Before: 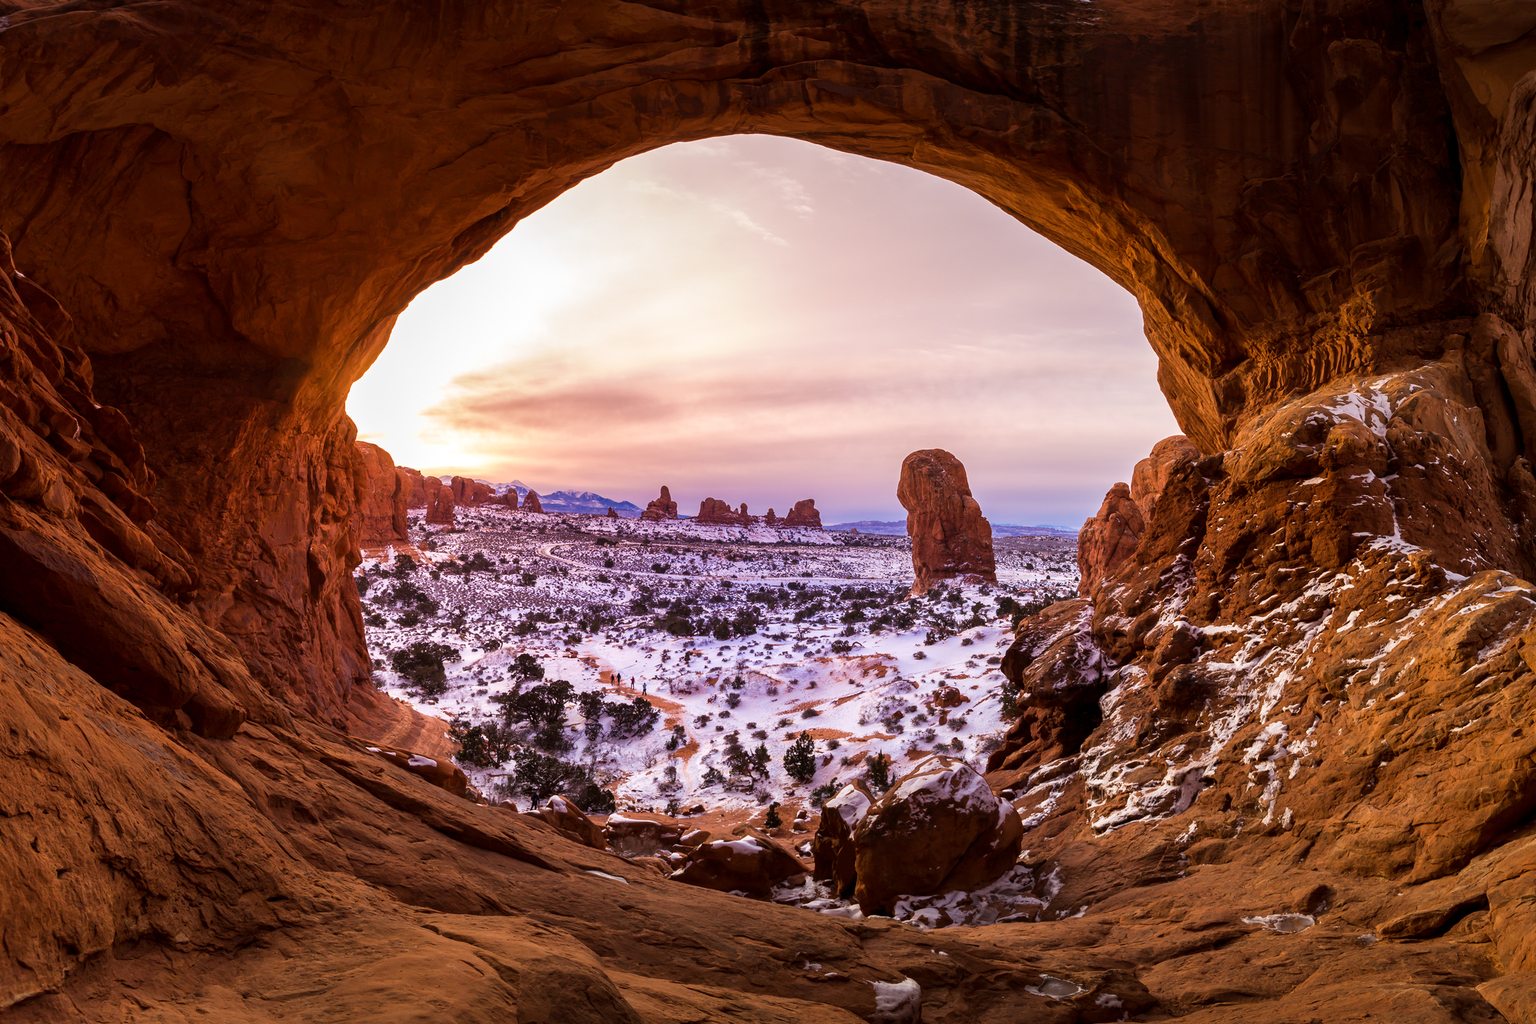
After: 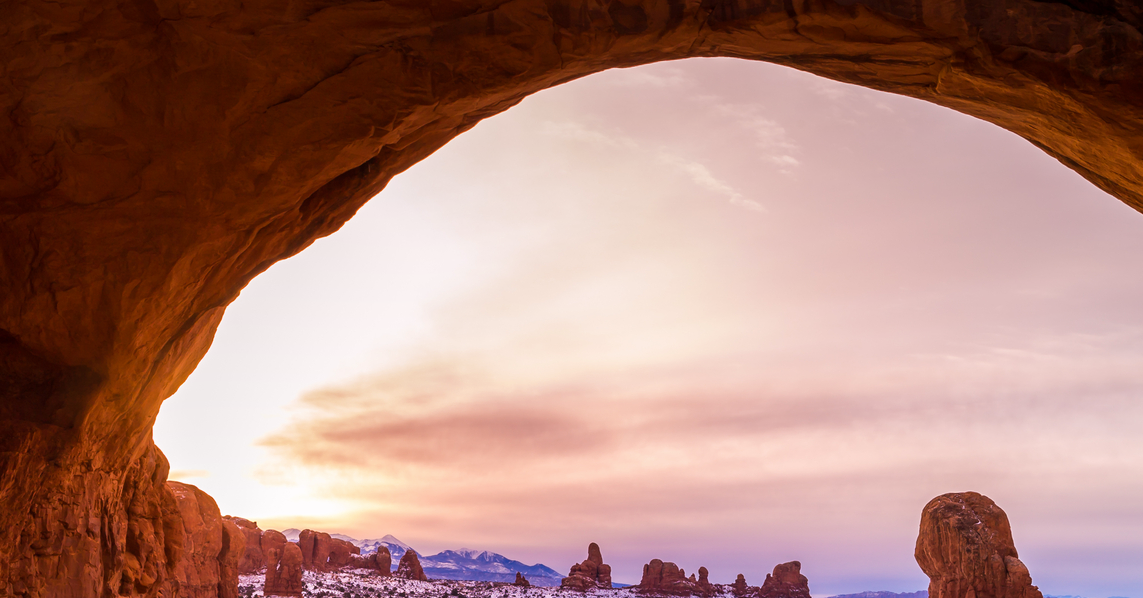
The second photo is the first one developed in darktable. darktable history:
graduated density: density 0.38 EV, hardness 21%, rotation -6.11°, saturation 32%
crop: left 15.306%, top 9.065%, right 30.789%, bottom 48.638%
color contrast: green-magenta contrast 0.96
